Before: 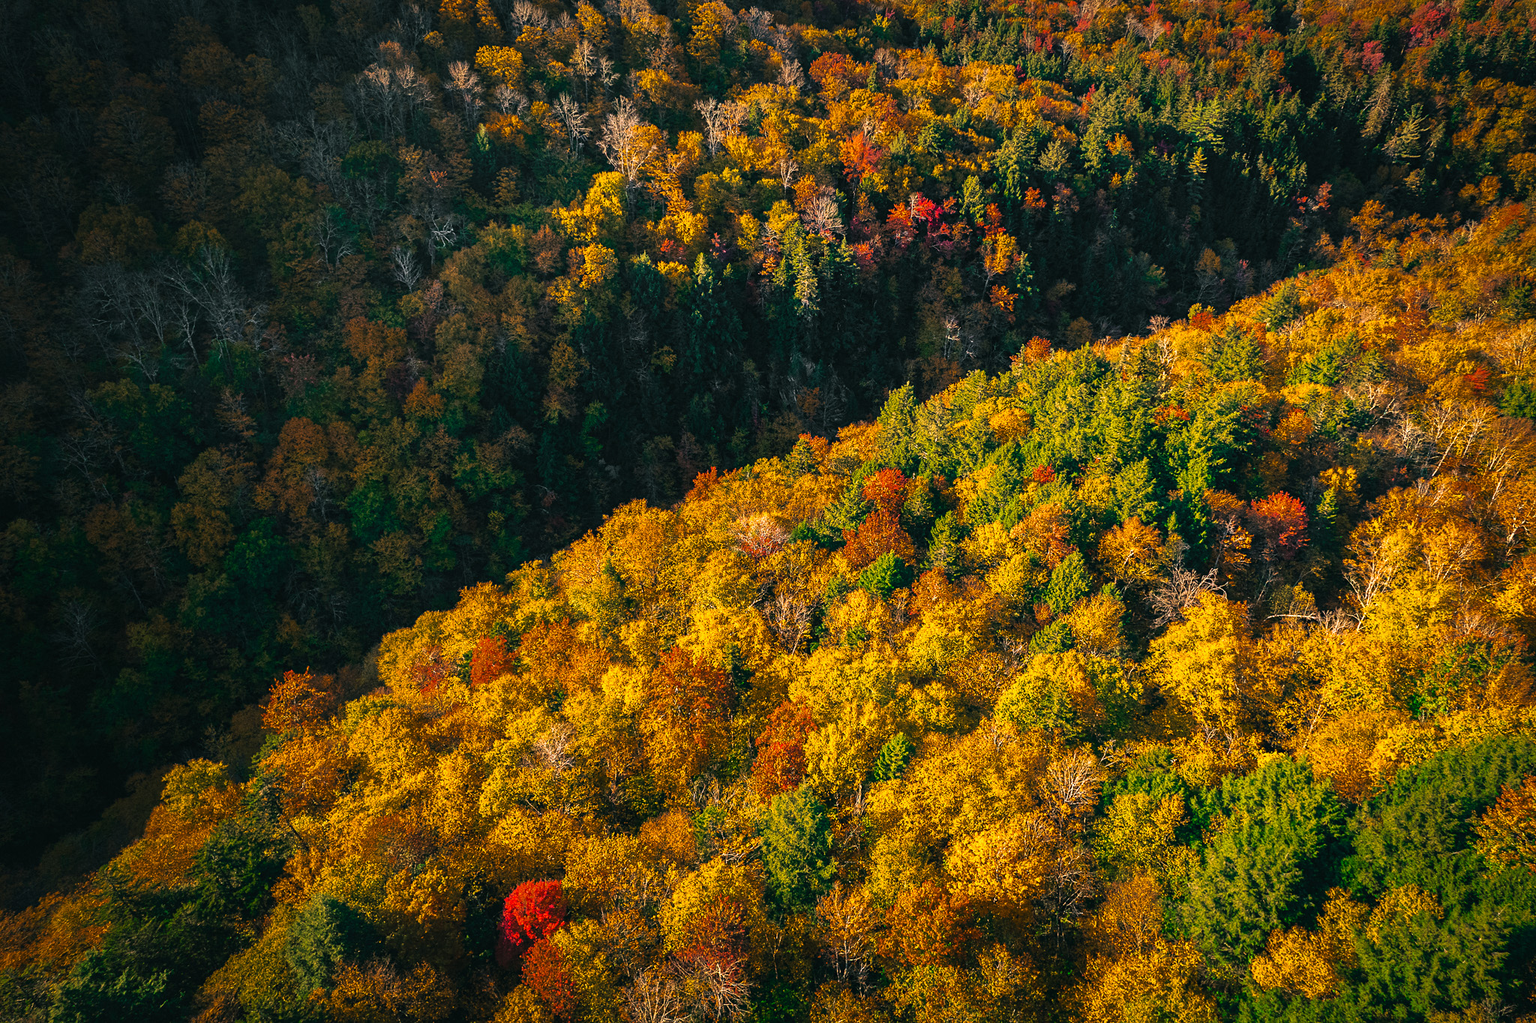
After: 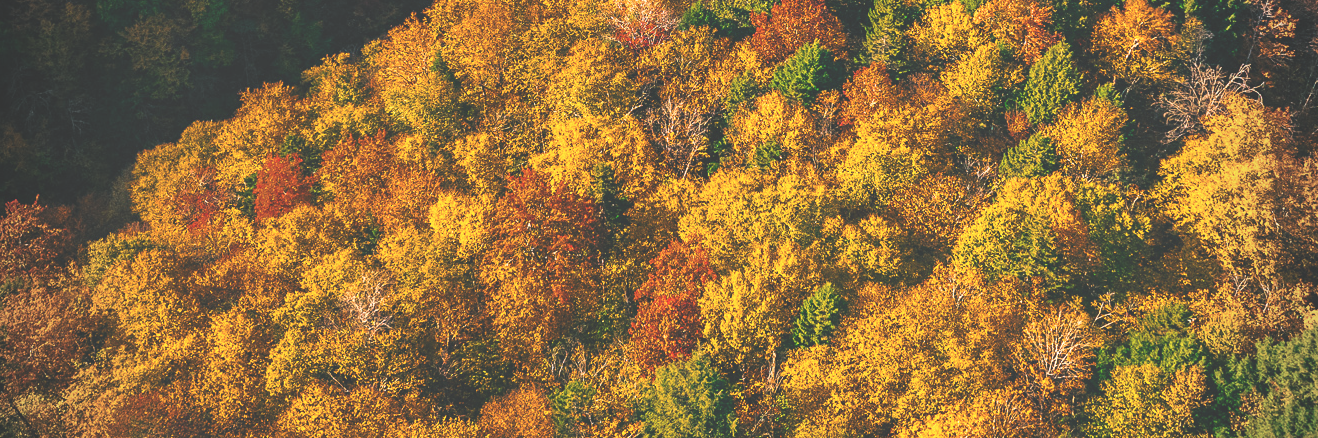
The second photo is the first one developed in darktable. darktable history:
crop: left 18.22%, top 50.919%, right 17.409%, bottom 16.93%
vignetting: on, module defaults
exposure: black level correction -0.041, exposure 0.062 EV, compensate highlight preservation false
